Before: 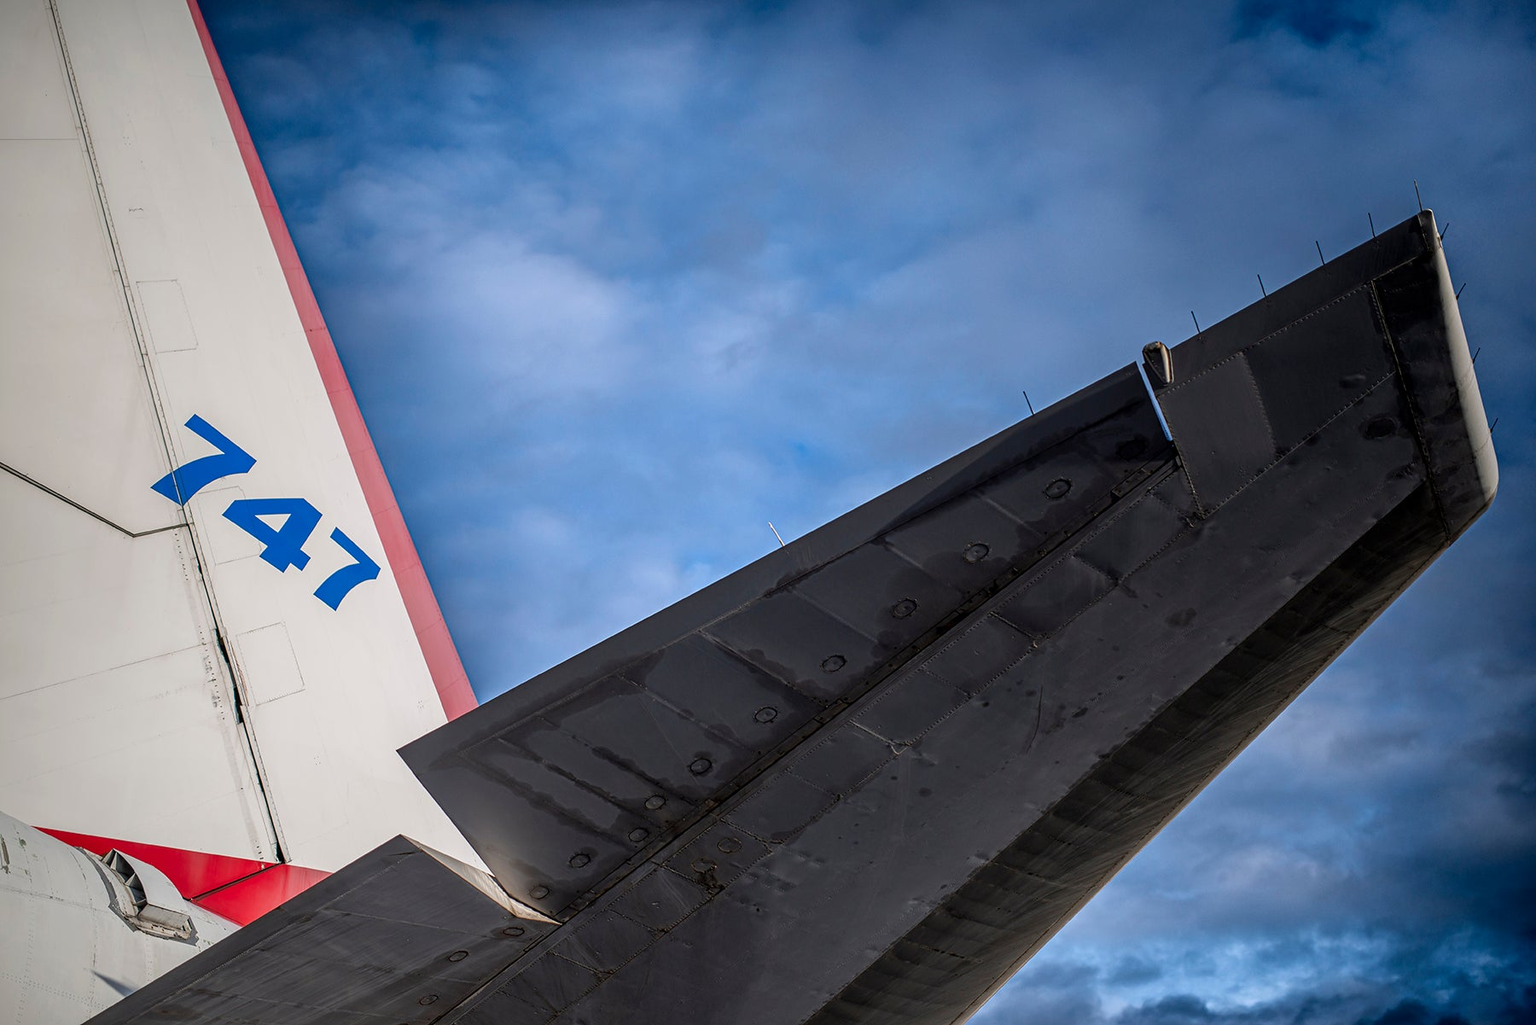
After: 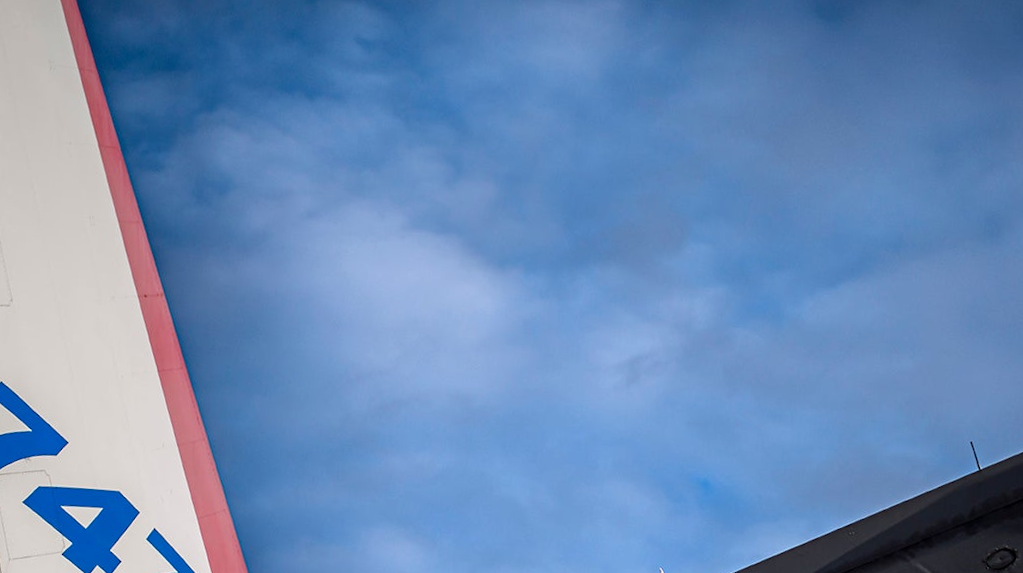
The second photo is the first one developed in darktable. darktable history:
crop: left 15.306%, top 9.065%, right 30.789%, bottom 48.638%
rotate and perspective: rotation 5.12°, automatic cropping off
